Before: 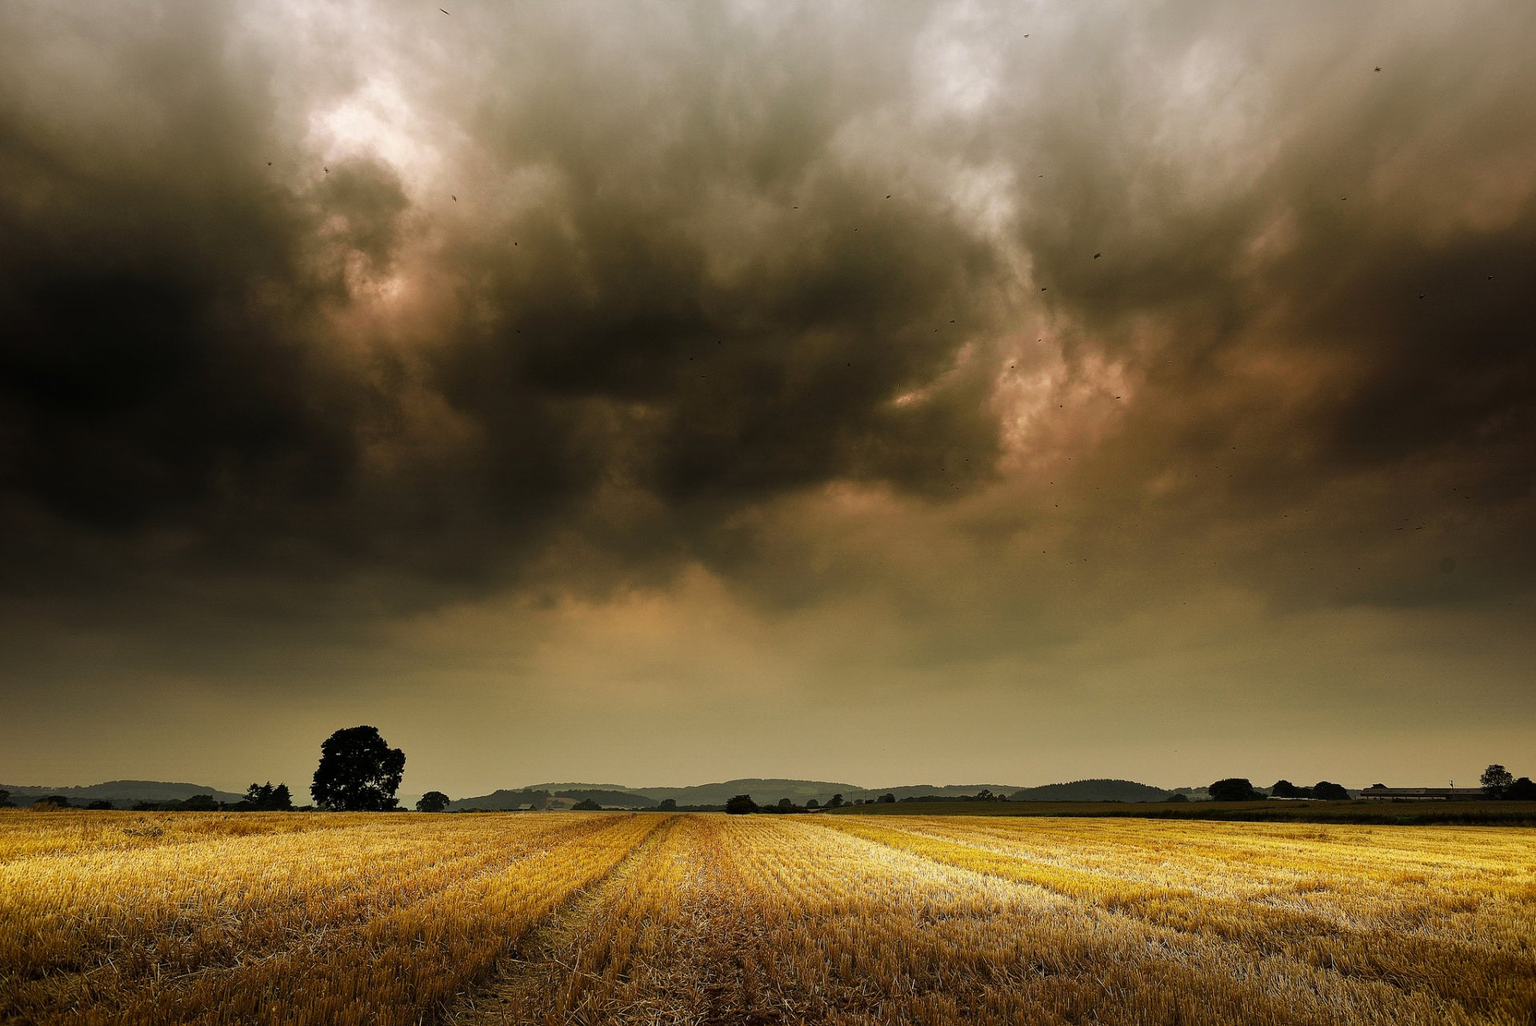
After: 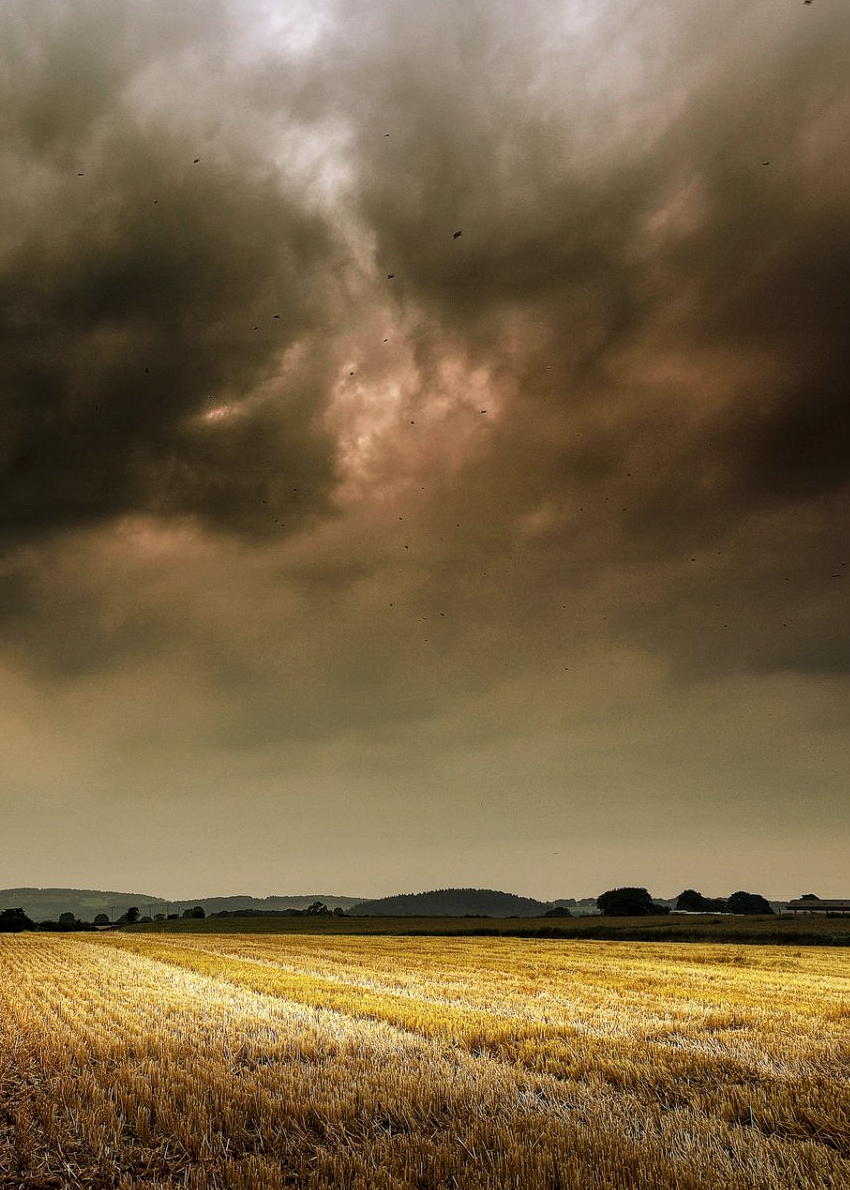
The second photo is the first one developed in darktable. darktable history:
local contrast: detail 130%
crop: left 47.628%, top 6.643%, right 7.874%
color calibration: illuminant as shot in camera, x 0.358, y 0.373, temperature 4628.91 K
